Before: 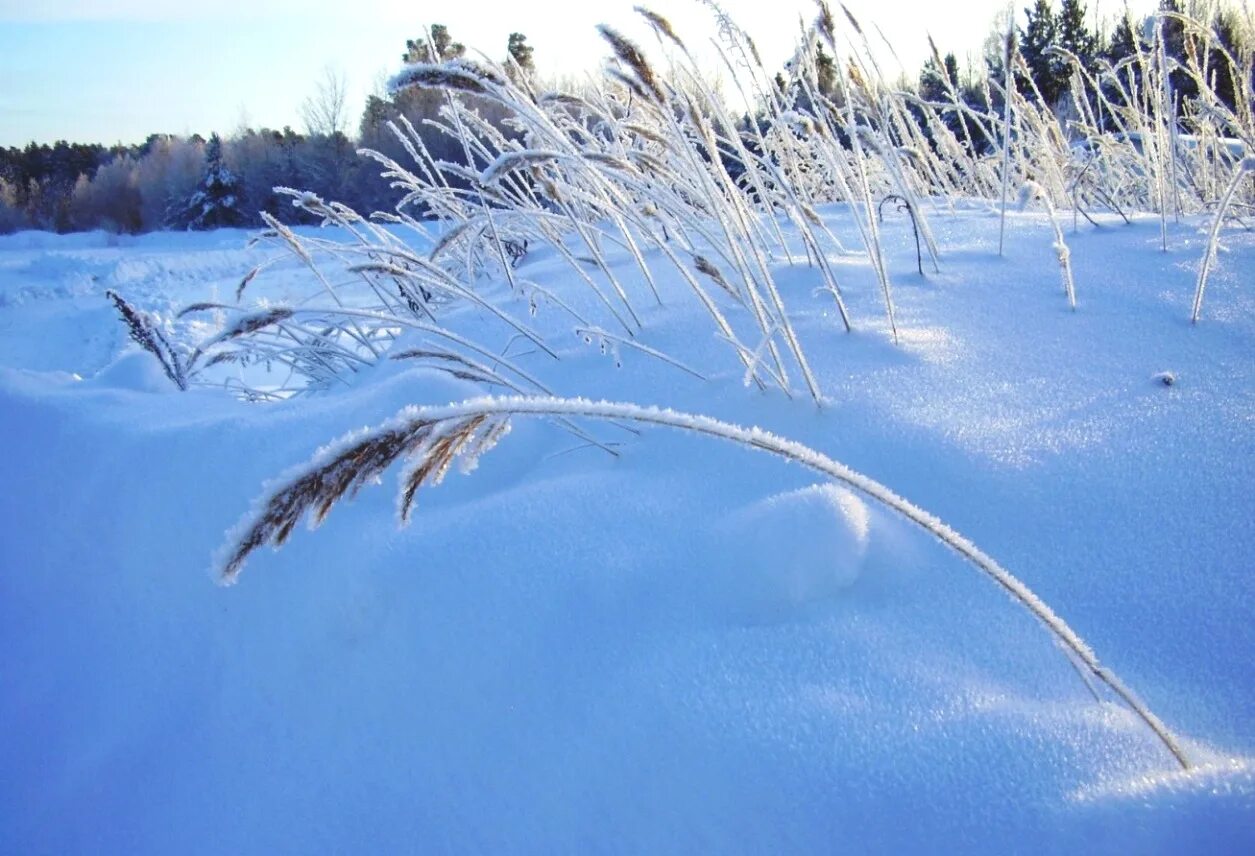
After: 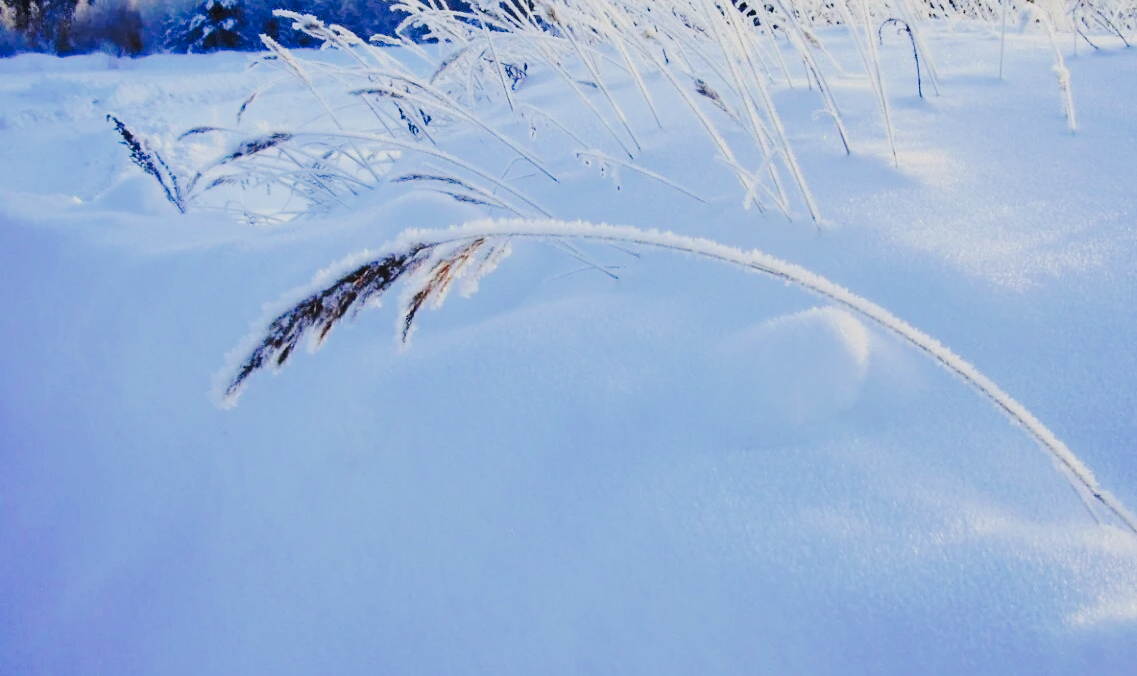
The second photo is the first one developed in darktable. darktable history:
filmic rgb: black relative exposure -6.93 EV, white relative exposure 5.66 EV, hardness 2.85, color science v6 (2022)
tone curve: curves: ch0 [(0, 0.011) (0.104, 0.085) (0.236, 0.234) (0.398, 0.507) (0.472, 0.62) (0.641, 0.773) (0.835, 0.883) (1, 0.961)]; ch1 [(0, 0) (0.353, 0.344) (0.43, 0.401) (0.479, 0.476) (0.502, 0.504) (0.54, 0.542) (0.602, 0.613) (0.638, 0.668) (0.693, 0.727) (1, 1)]; ch2 [(0, 0) (0.34, 0.314) (0.434, 0.43) (0.5, 0.506) (0.528, 0.534) (0.55, 0.567) (0.595, 0.613) (0.644, 0.729) (1, 1)], preserve colors none
crop: top 20.749%, right 9.356%, bottom 0.242%
